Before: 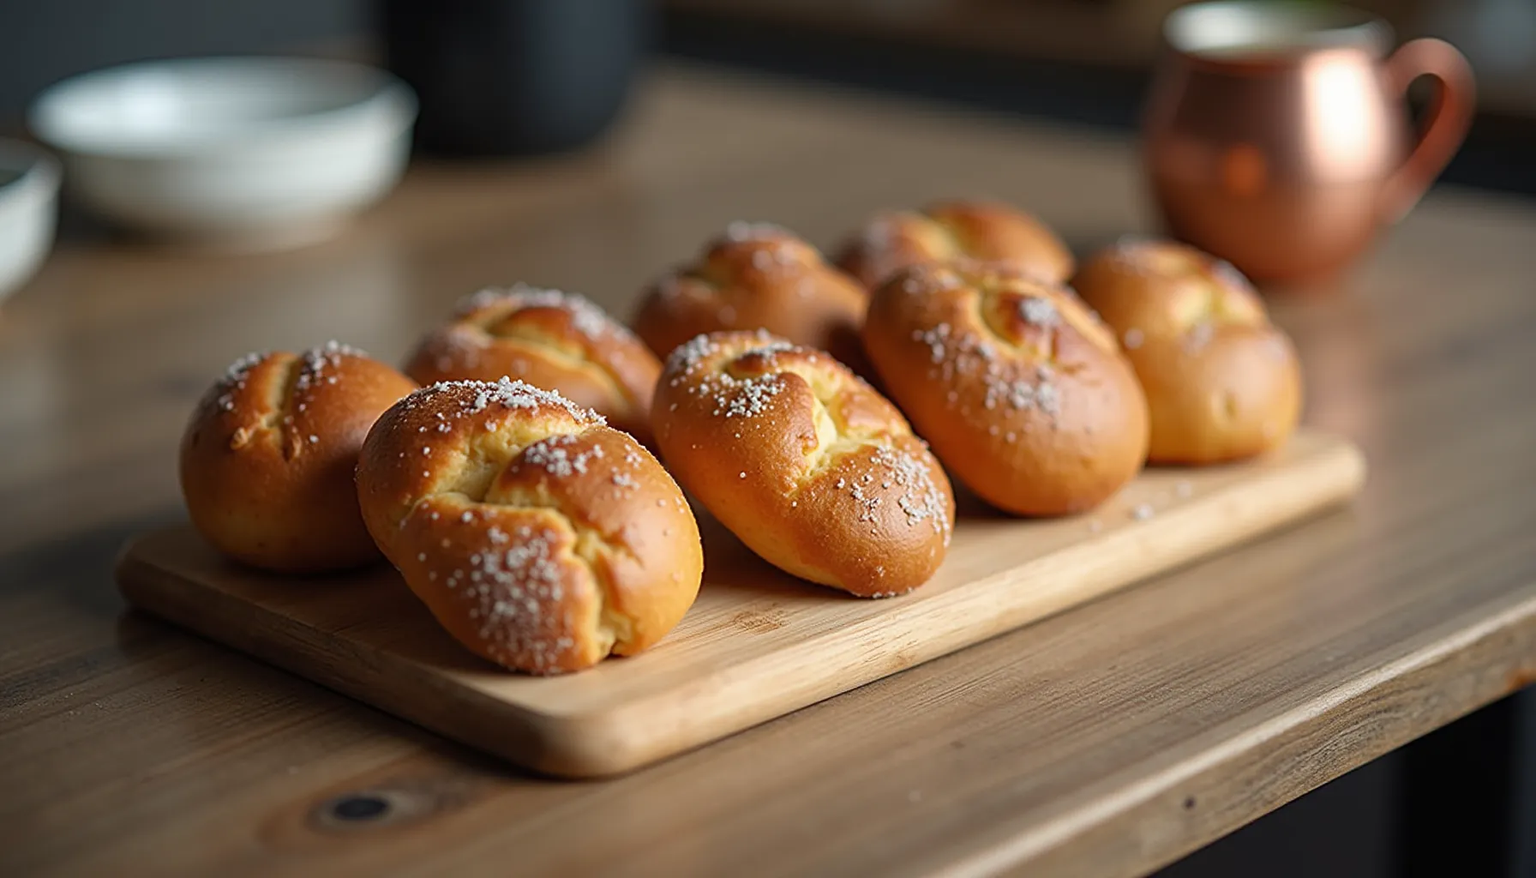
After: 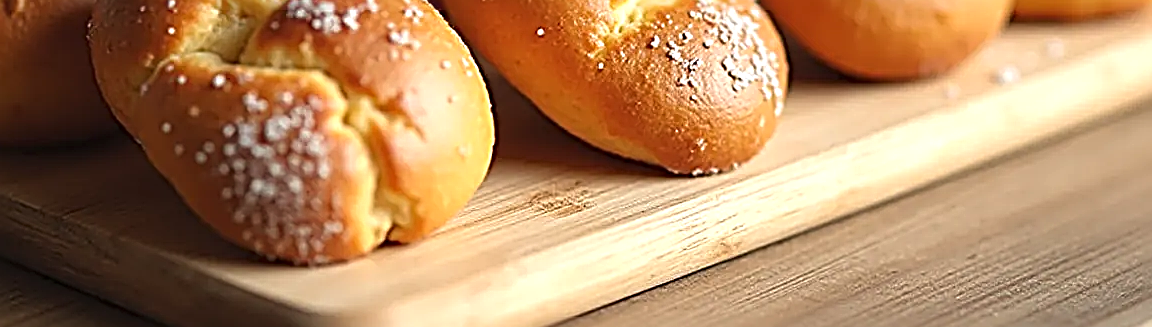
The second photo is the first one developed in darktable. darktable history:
sharpen: radius 3.702, amount 0.945
exposure: black level correction -0.001, exposure 0.541 EV, compensate exposure bias true, compensate highlight preservation false
crop: left 18.216%, top 51.059%, right 17.444%, bottom 16.912%
